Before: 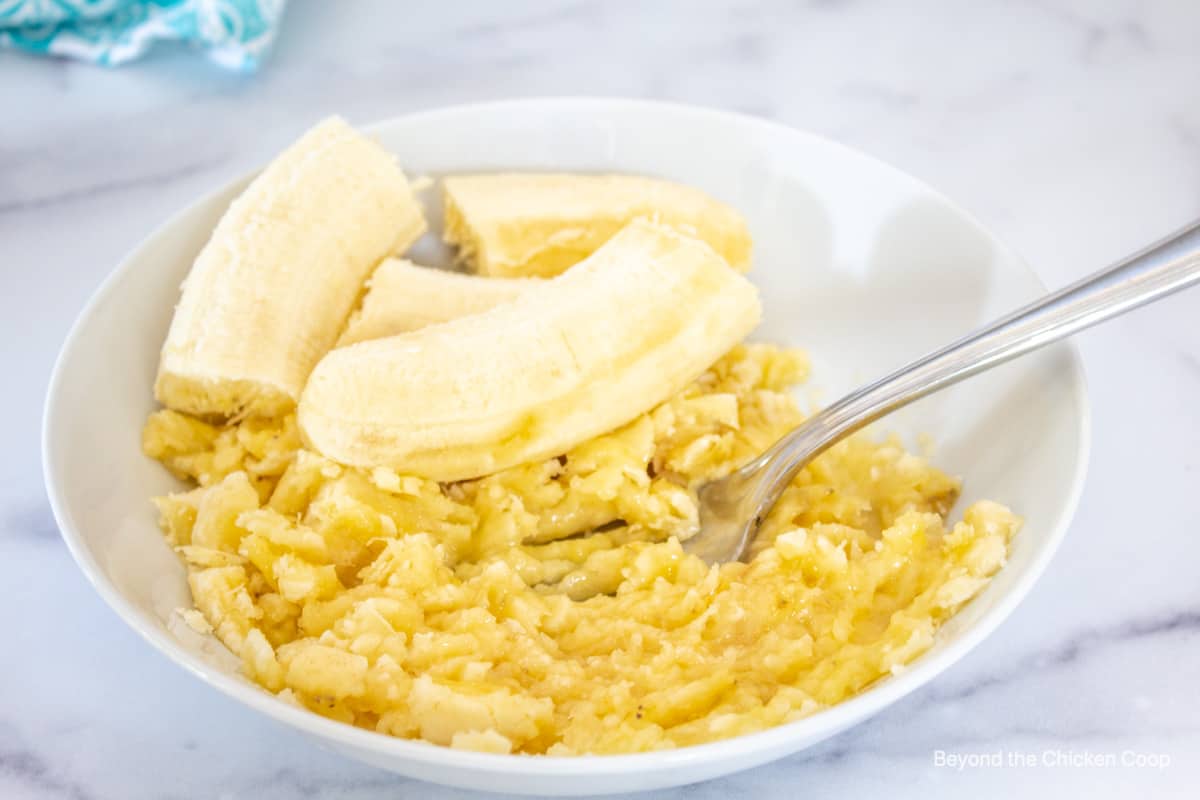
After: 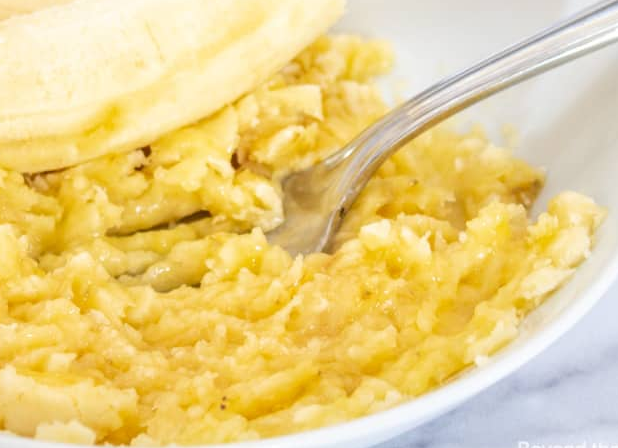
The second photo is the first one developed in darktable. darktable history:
crop: left 34.677%, top 38.627%, right 13.823%, bottom 5.311%
